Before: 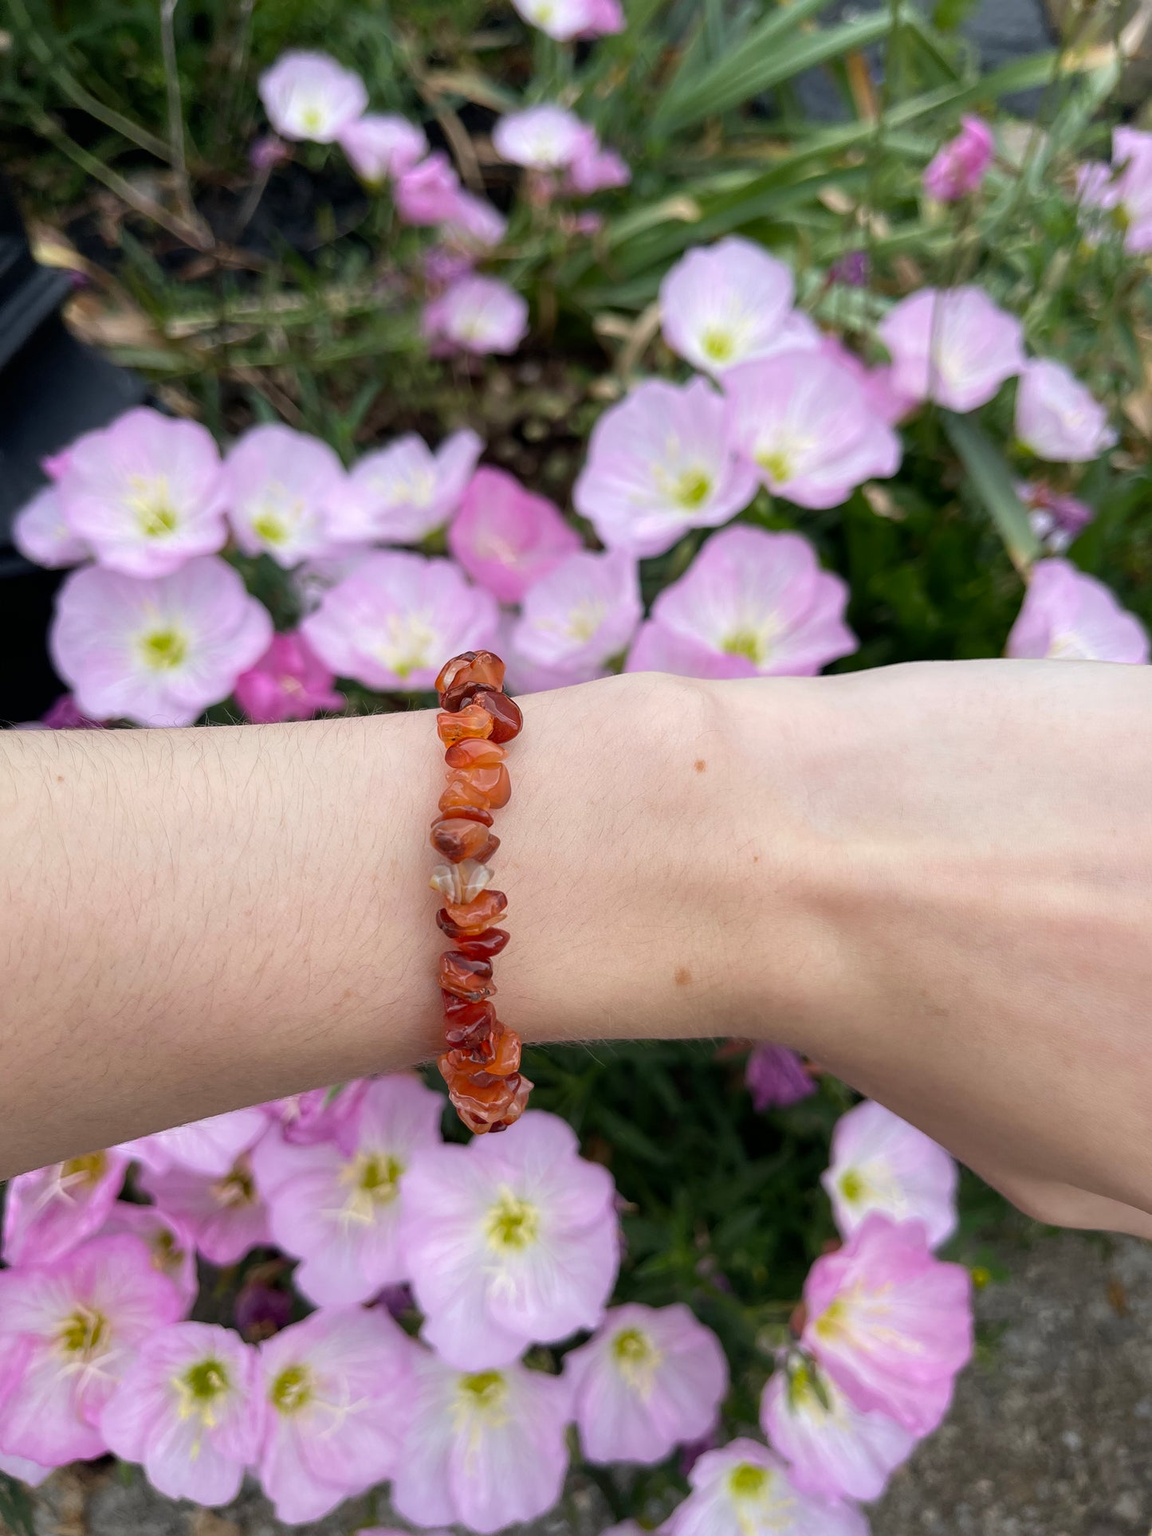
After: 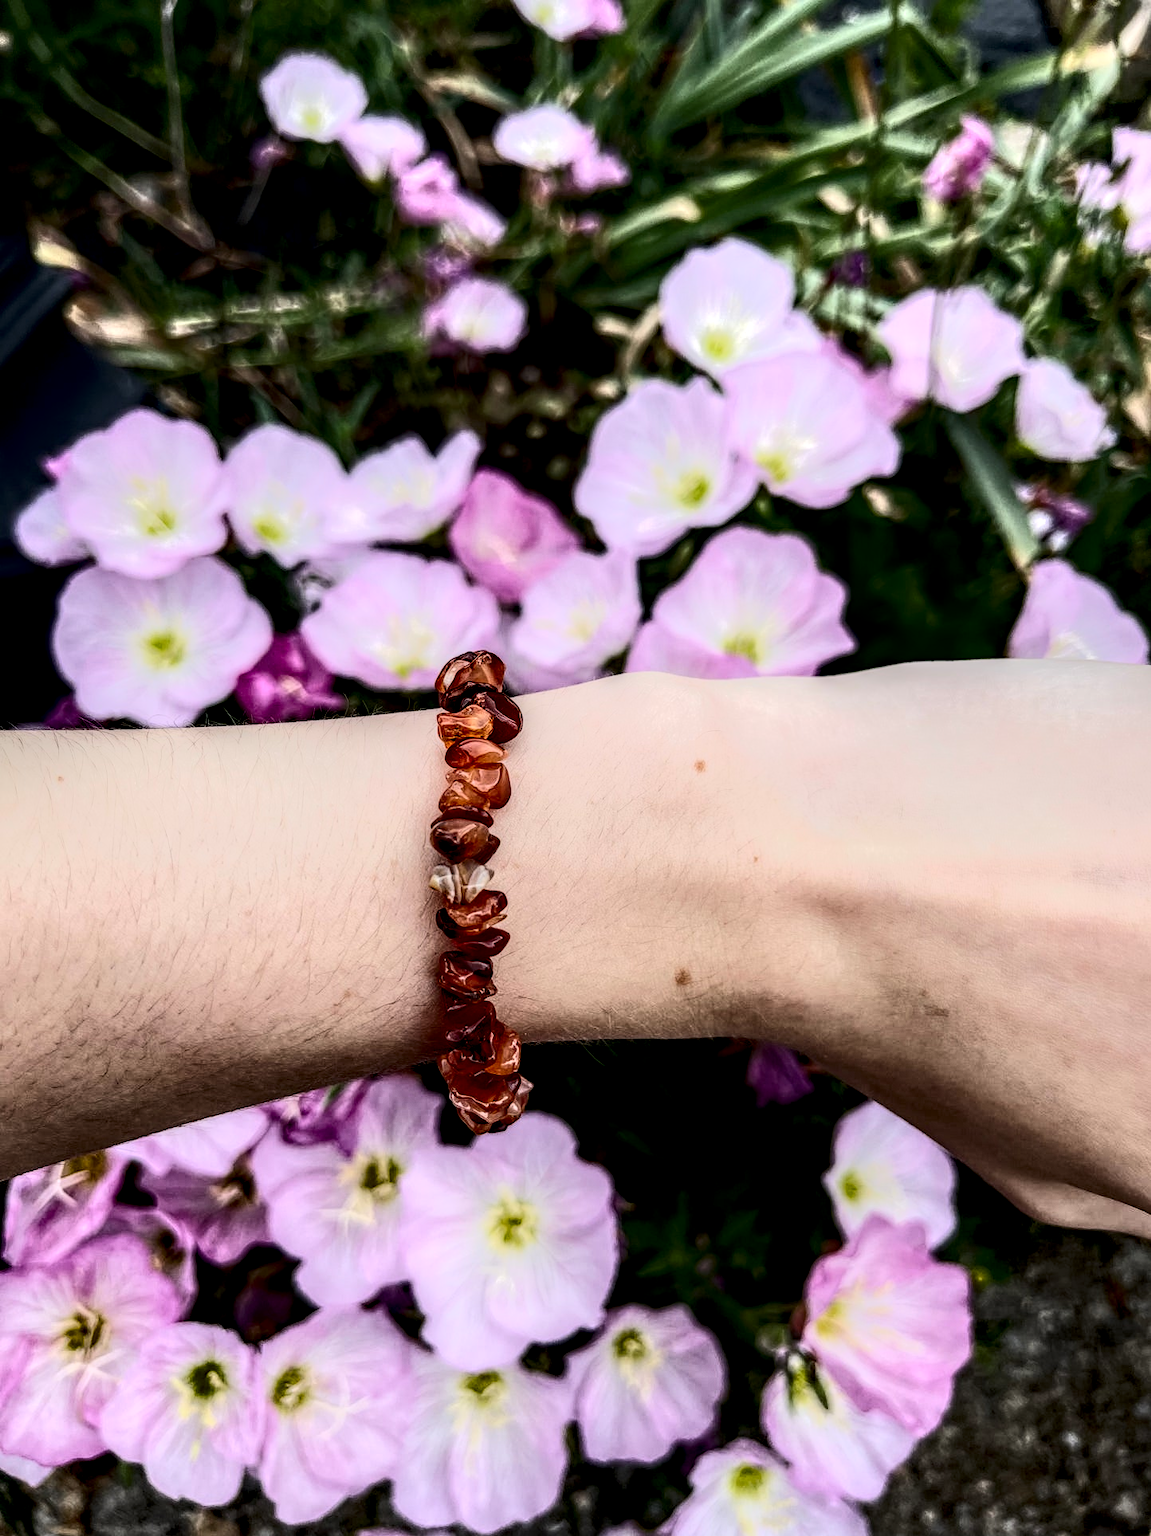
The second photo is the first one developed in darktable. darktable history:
local contrast: highlights 19%, detail 187%
tone curve: curves: ch0 [(0, 0) (0.003, 0.005) (0.011, 0.007) (0.025, 0.009) (0.044, 0.013) (0.069, 0.017) (0.1, 0.02) (0.136, 0.029) (0.177, 0.052) (0.224, 0.086) (0.277, 0.129) (0.335, 0.188) (0.399, 0.256) (0.468, 0.361) (0.543, 0.526) (0.623, 0.696) (0.709, 0.784) (0.801, 0.85) (0.898, 0.882) (1, 1)], color space Lab, independent channels, preserve colors none
shadows and highlights: shadows -29.16, highlights 30.44
